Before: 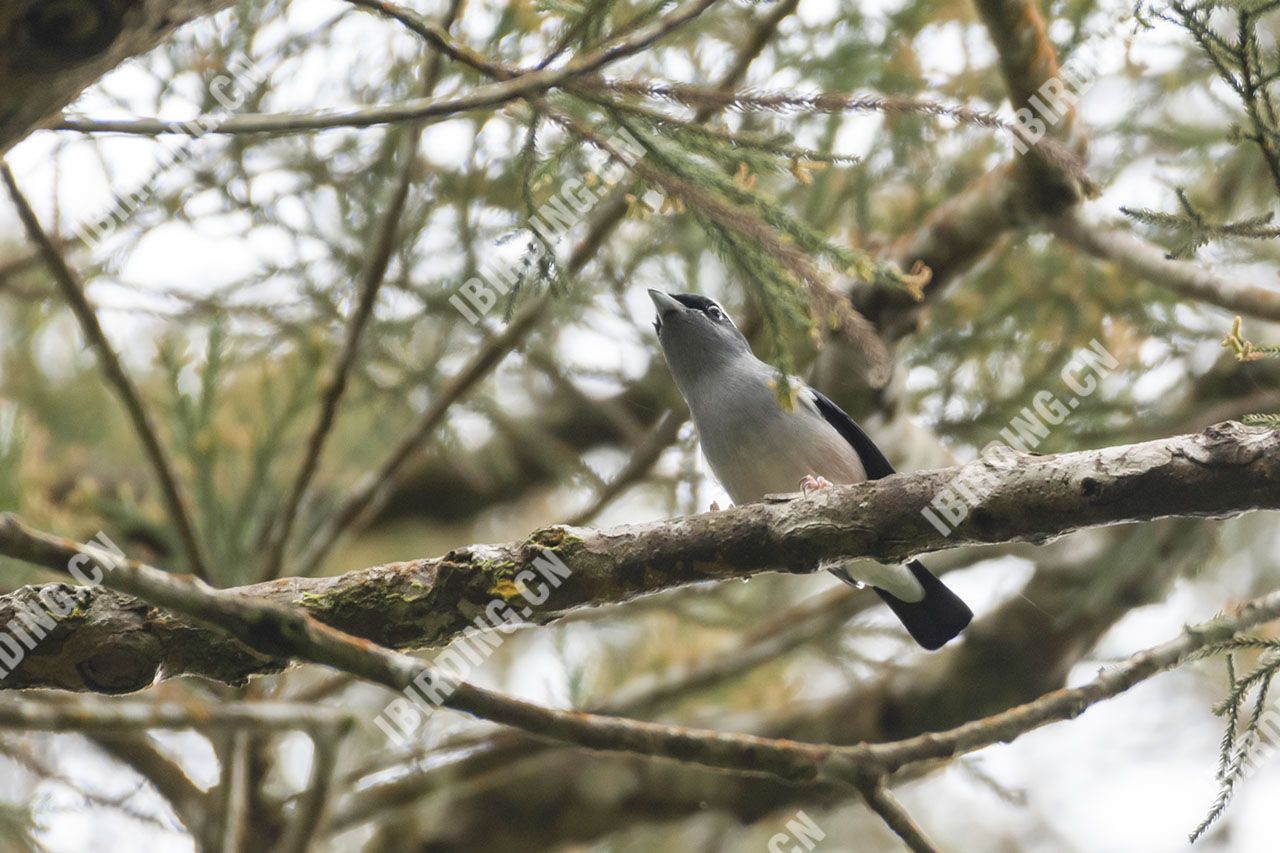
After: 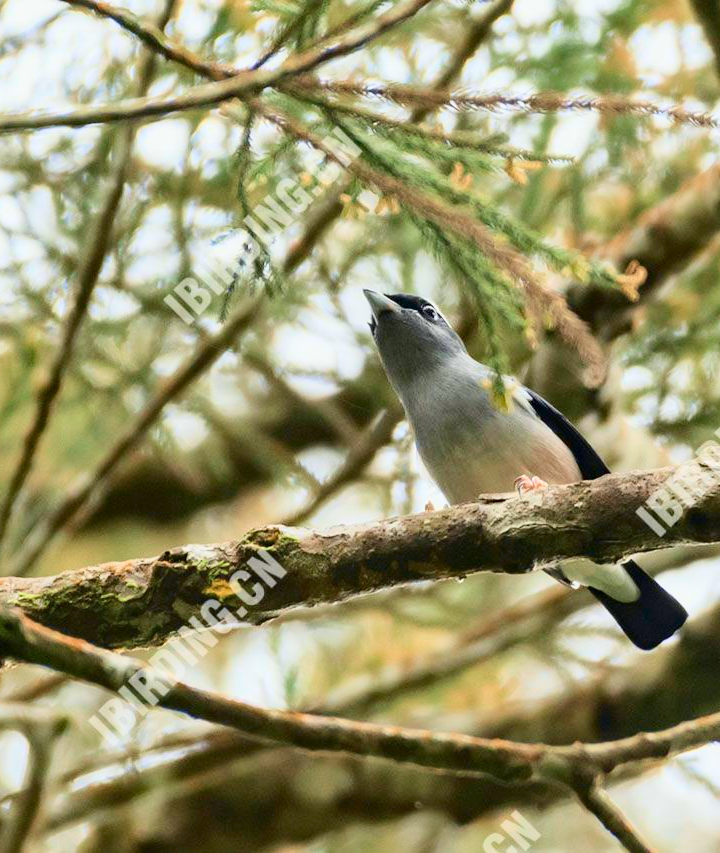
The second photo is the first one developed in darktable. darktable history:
tone curve: curves: ch0 [(0, 0) (0.114, 0.083) (0.291, 0.3) (0.447, 0.535) (0.602, 0.712) (0.772, 0.864) (0.999, 0.978)]; ch1 [(0, 0) (0.389, 0.352) (0.458, 0.433) (0.486, 0.474) (0.509, 0.505) (0.535, 0.541) (0.555, 0.557) (0.677, 0.724) (1, 1)]; ch2 [(0, 0) (0.369, 0.388) (0.449, 0.431) (0.501, 0.5) (0.528, 0.552) (0.561, 0.596) (0.697, 0.721) (1, 1)], color space Lab, independent channels, preserve colors none
crop and rotate: left 22.343%, right 21.375%
haze removal: adaptive false
